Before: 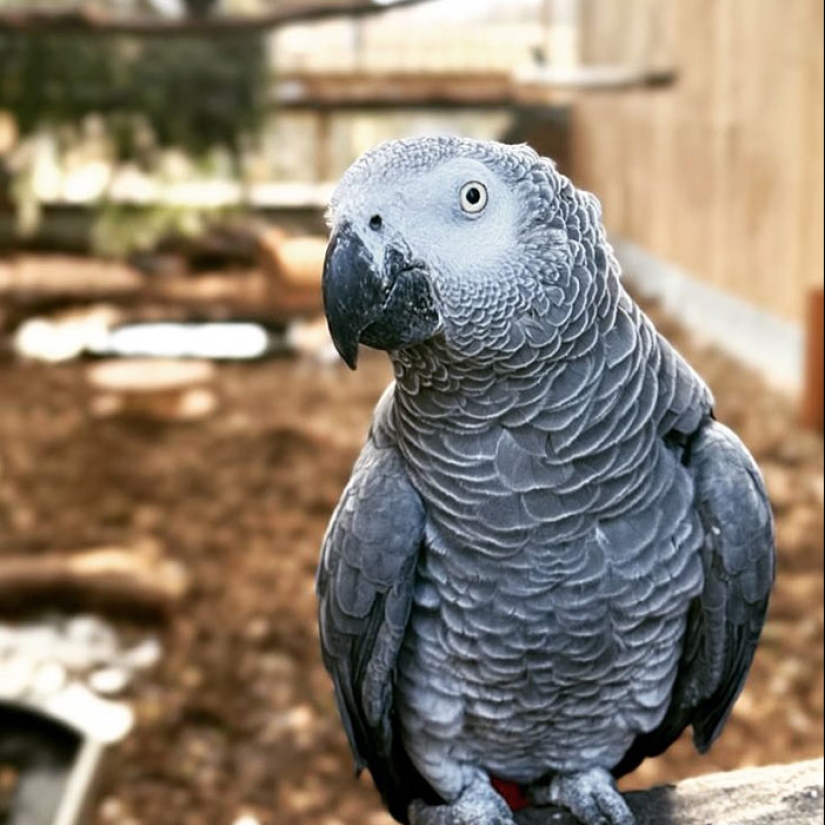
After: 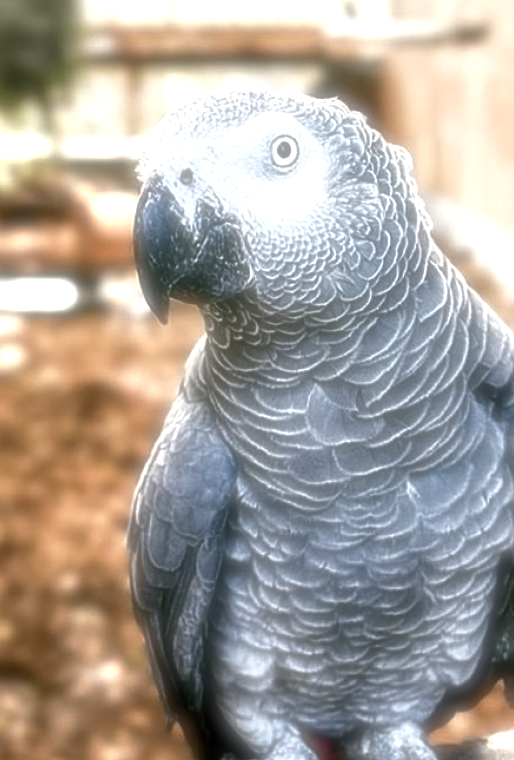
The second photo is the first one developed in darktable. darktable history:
soften: on, module defaults
crop and rotate: left 22.918%, top 5.629%, right 14.711%, bottom 2.247%
sharpen: on, module defaults
local contrast: highlights 61%, detail 143%, midtone range 0.428
exposure: black level correction 0, exposure 0.7 EV, compensate exposure bias true, compensate highlight preservation false
